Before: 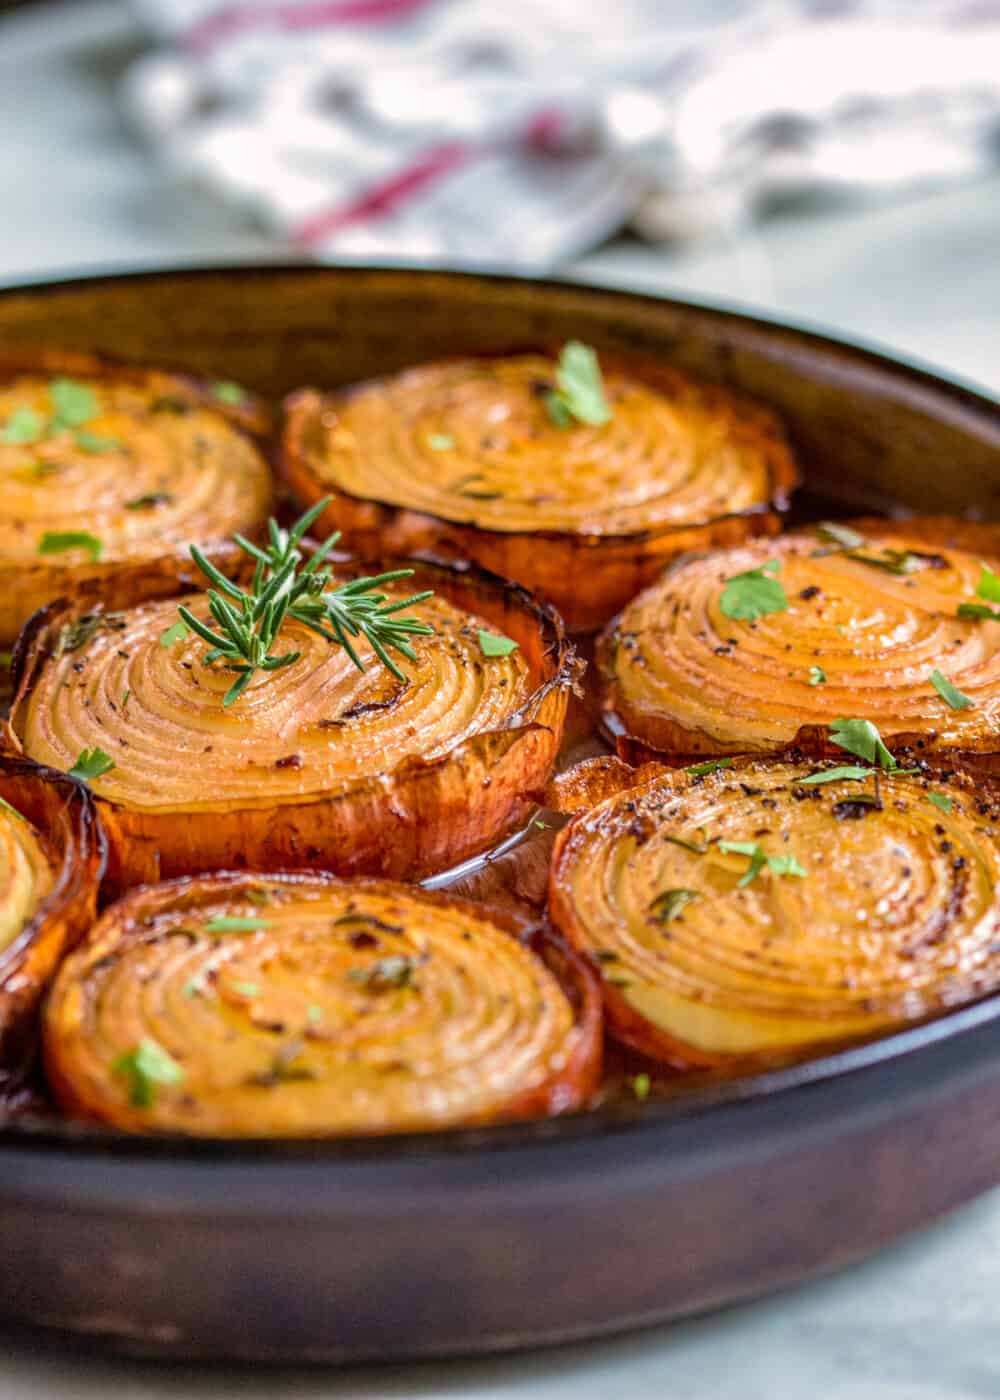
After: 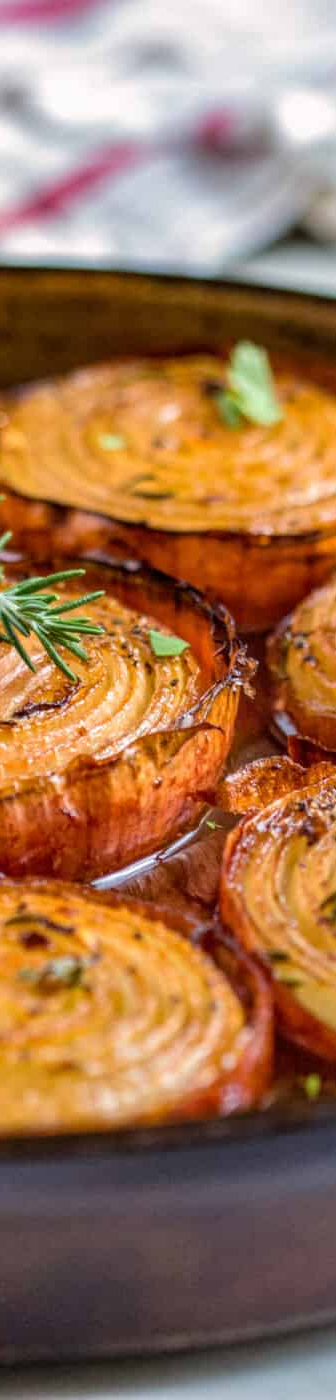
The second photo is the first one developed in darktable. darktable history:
crop: left 32.967%, right 33.358%
